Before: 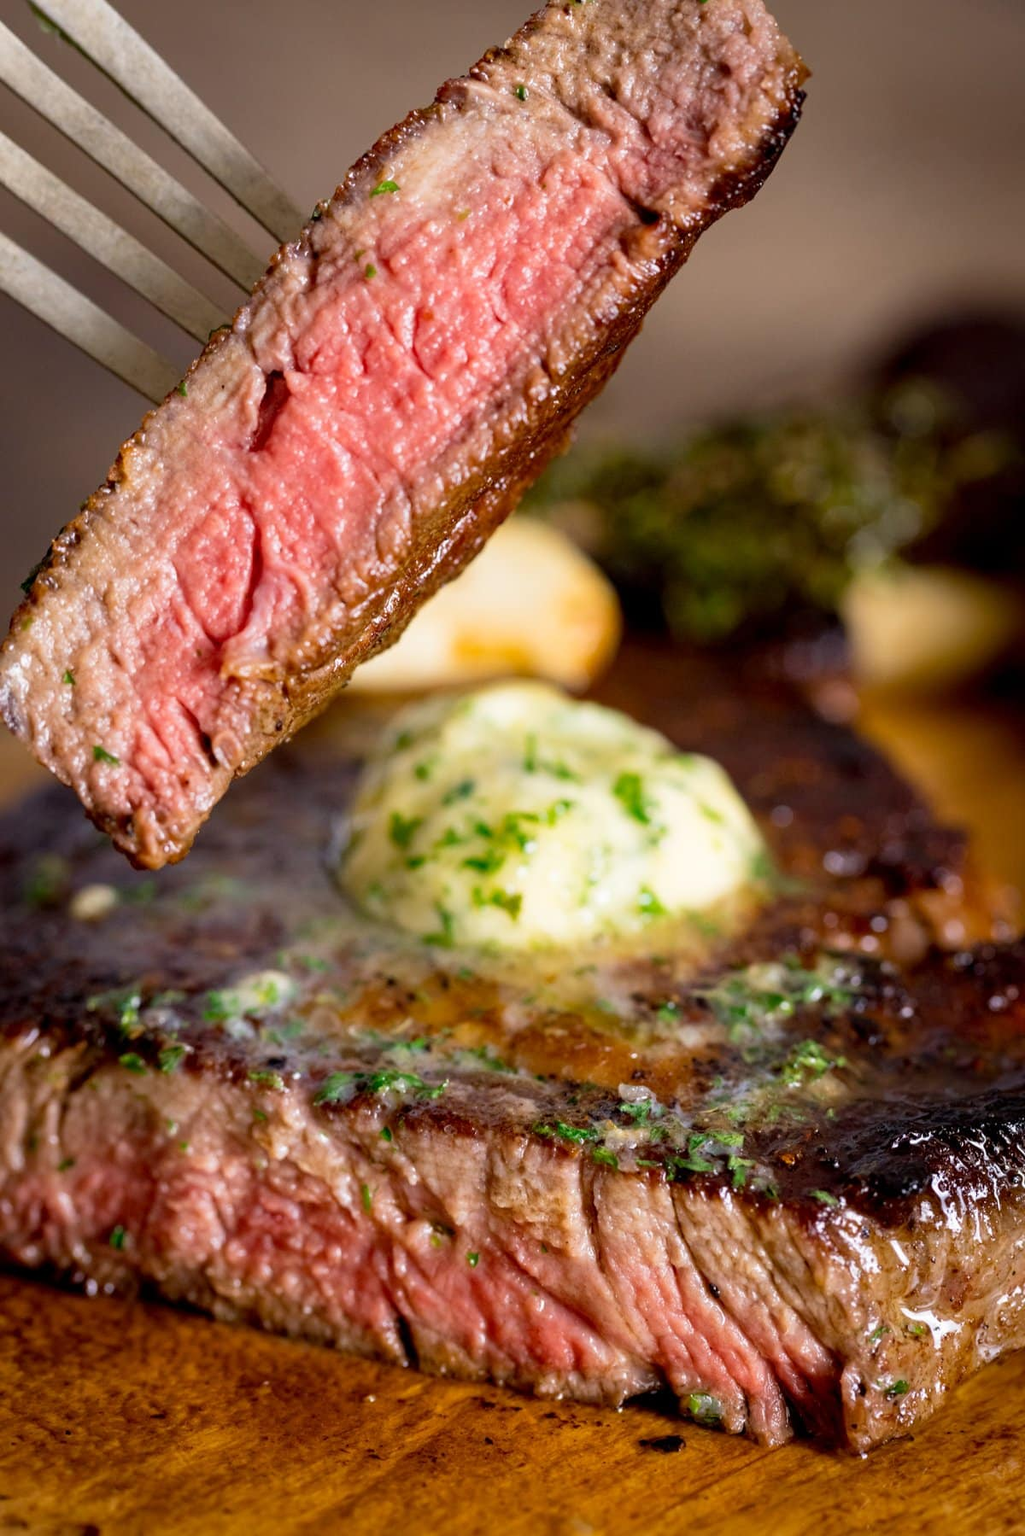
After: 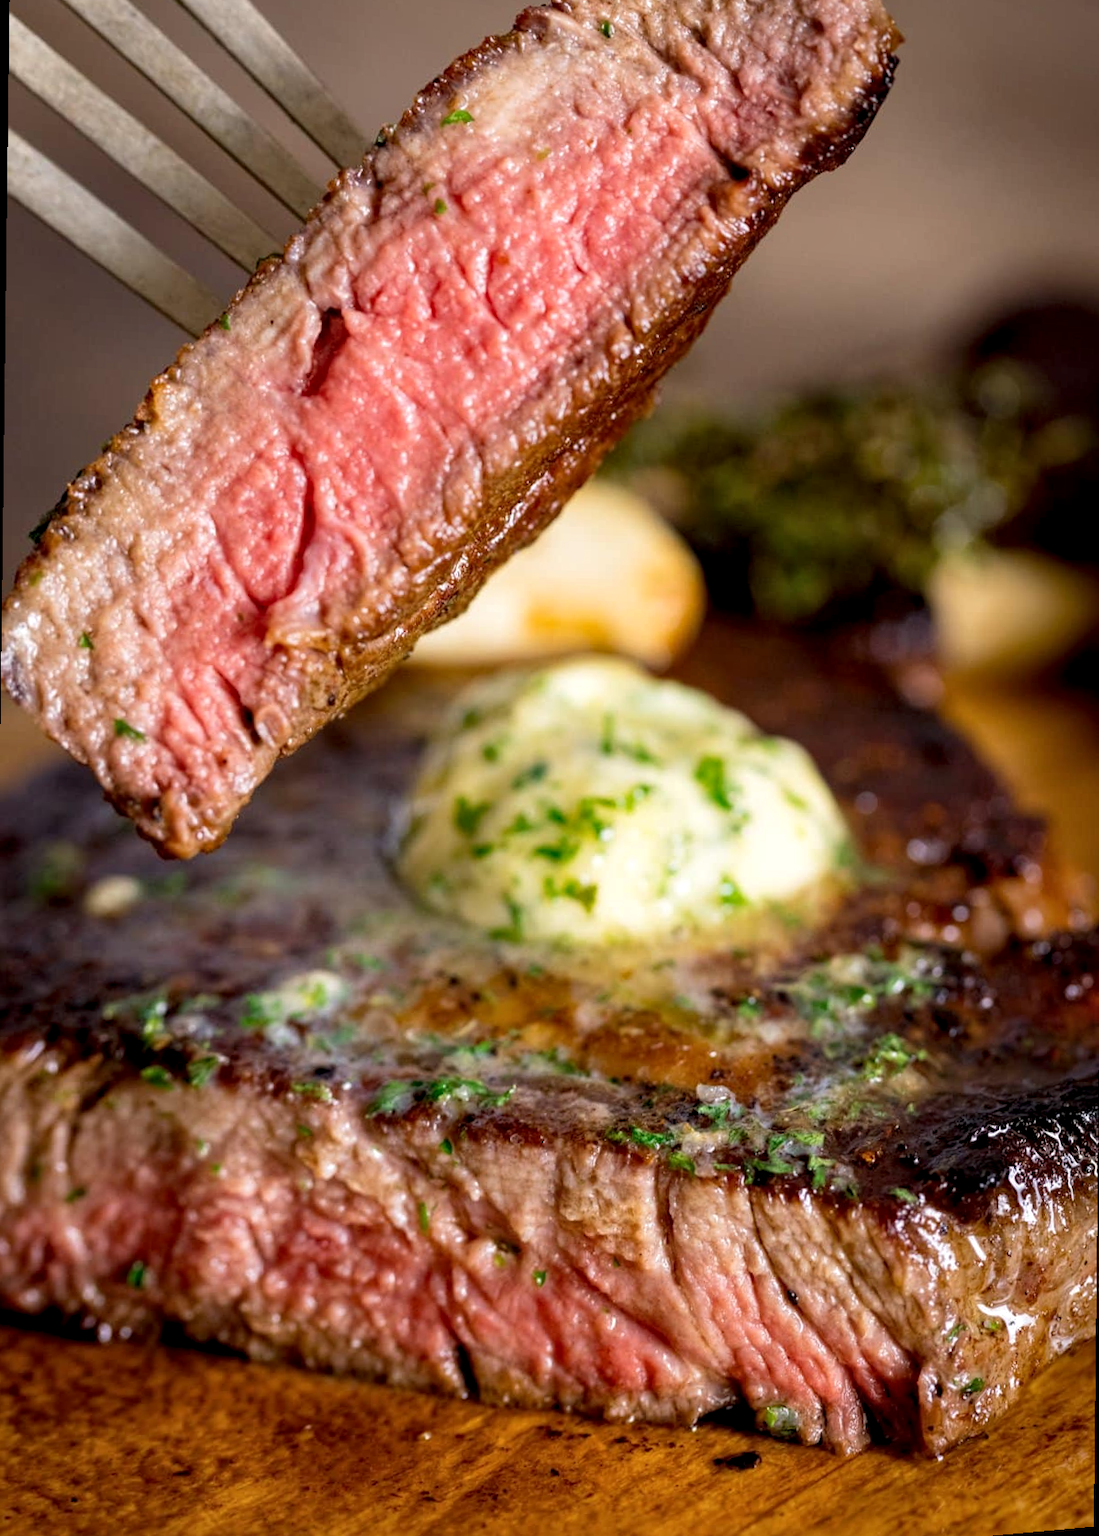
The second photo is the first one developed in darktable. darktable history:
local contrast: highlights 100%, shadows 100%, detail 131%, midtone range 0.2
rotate and perspective: rotation 0.679°, lens shift (horizontal) 0.136, crop left 0.009, crop right 0.991, crop top 0.078, crop bottom 0.95
